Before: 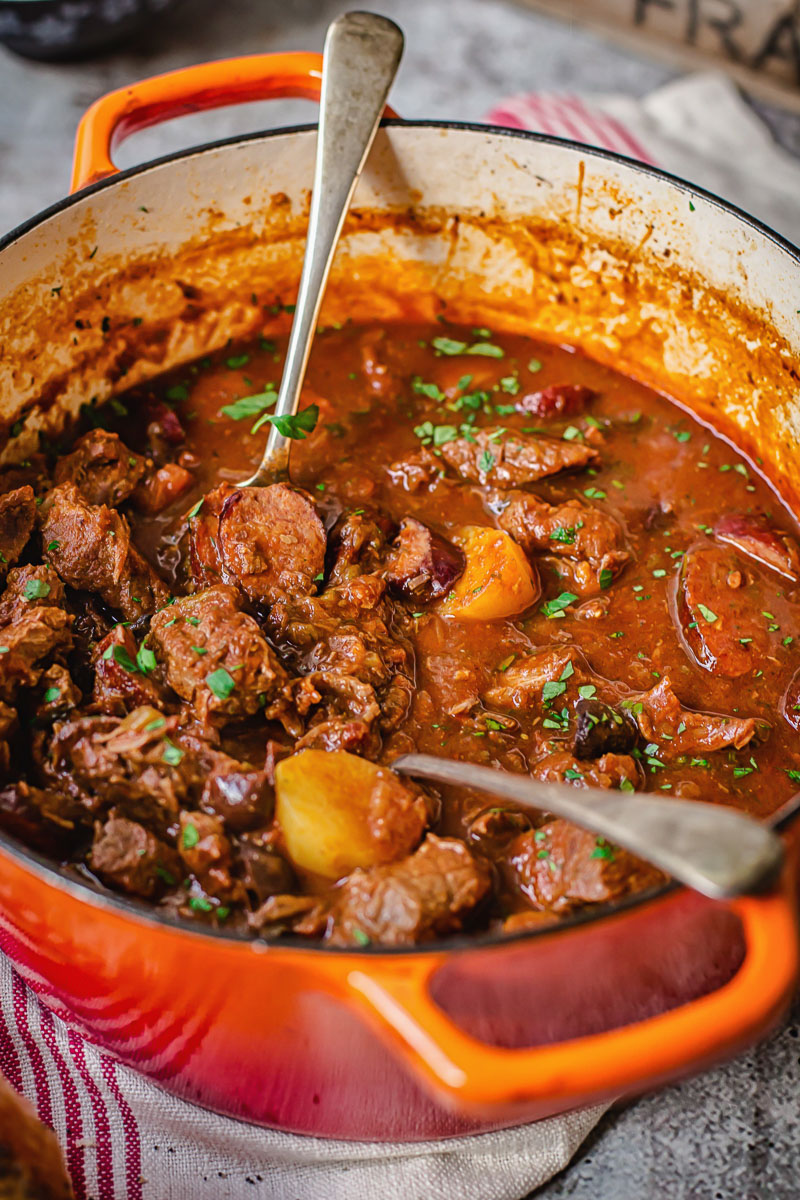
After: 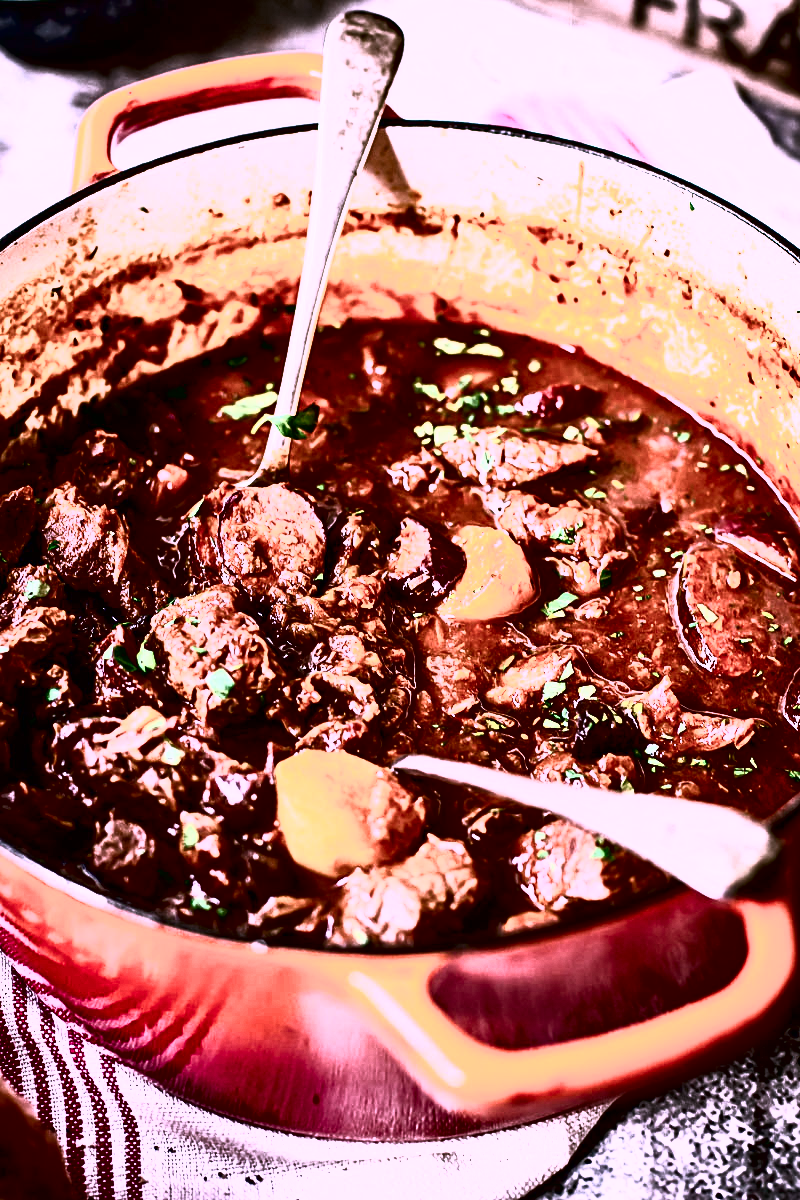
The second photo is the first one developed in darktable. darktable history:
tone curve: curves: ch0 [(0, 0) (0.003, 0.001) (0.011, 0.003) (0.025, 0.003) (0.044, 0.003) (0.069, 0.003) (0.1, 0.006) (0.136, 0.007) (0.177, 0.009) (0.224, 0.007) (0.277, 0.026) (0.335, 0.126) (0.399, 0.254) (0.468, 0.493) (0.543, 0.892) (0.623, 0.984) (0.709, 0.979) (0.801, 0.979) (0.898, 0.982) (1, 1)], color space Lab, independent channels, preserve colors none
color correction: highlights a* 15.96, highlights b* -20.1
